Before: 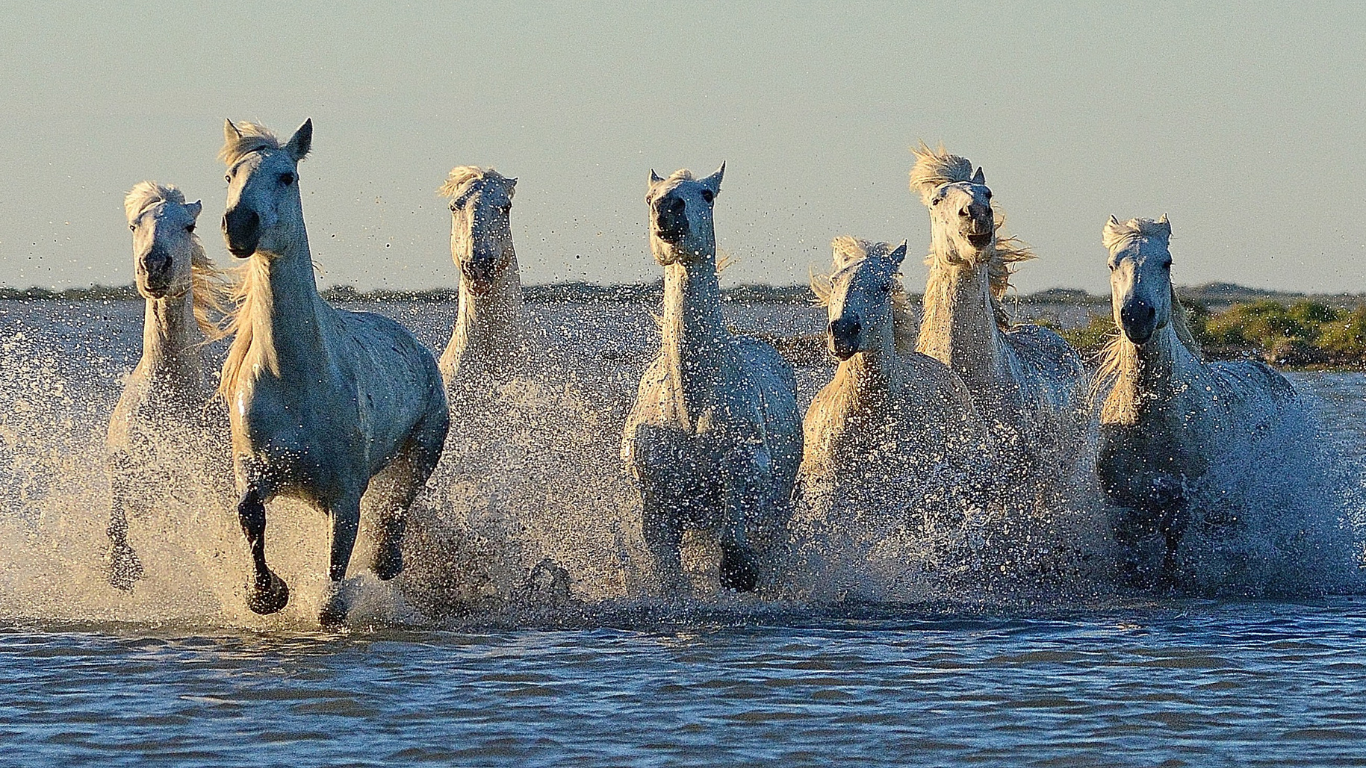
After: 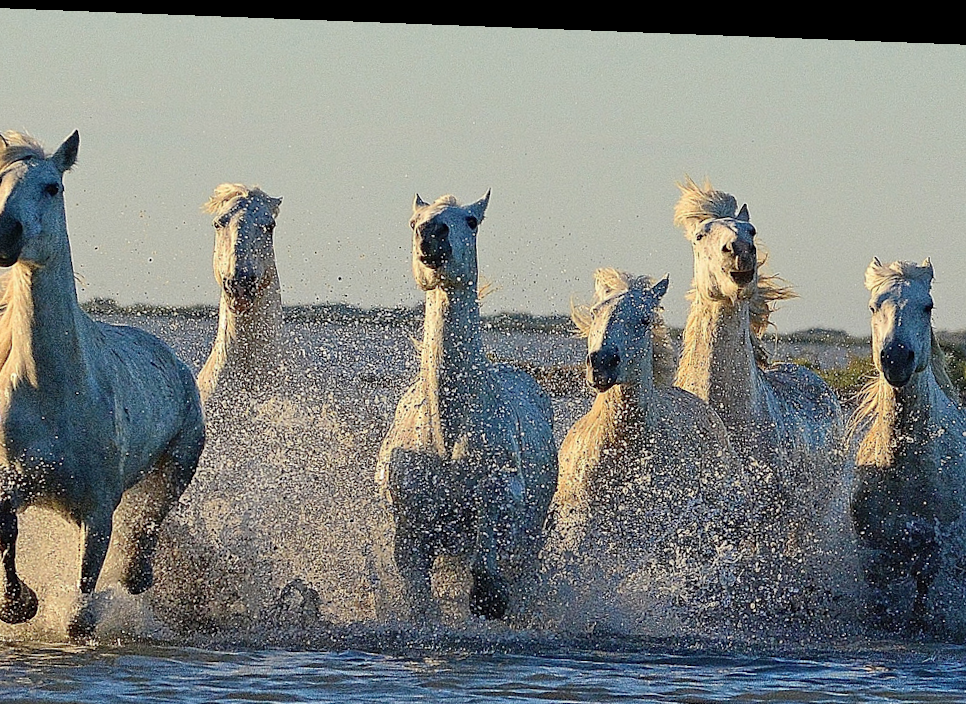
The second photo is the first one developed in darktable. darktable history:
rotate and perspective: rotation 2.17°, automatic cropping off
crop: left 18.479%, right 12.2%, bottom 13.971%
